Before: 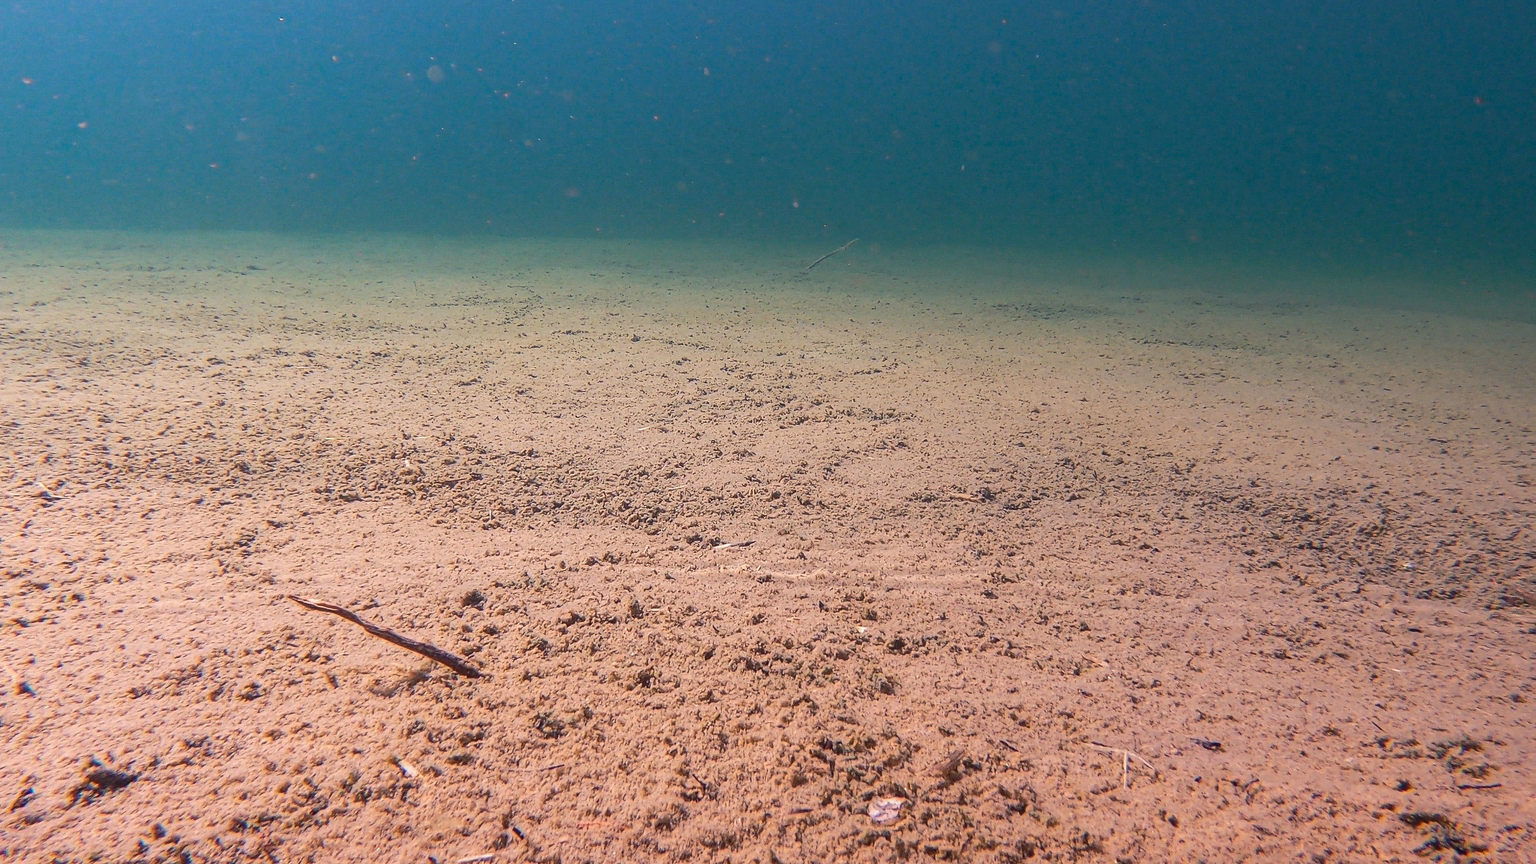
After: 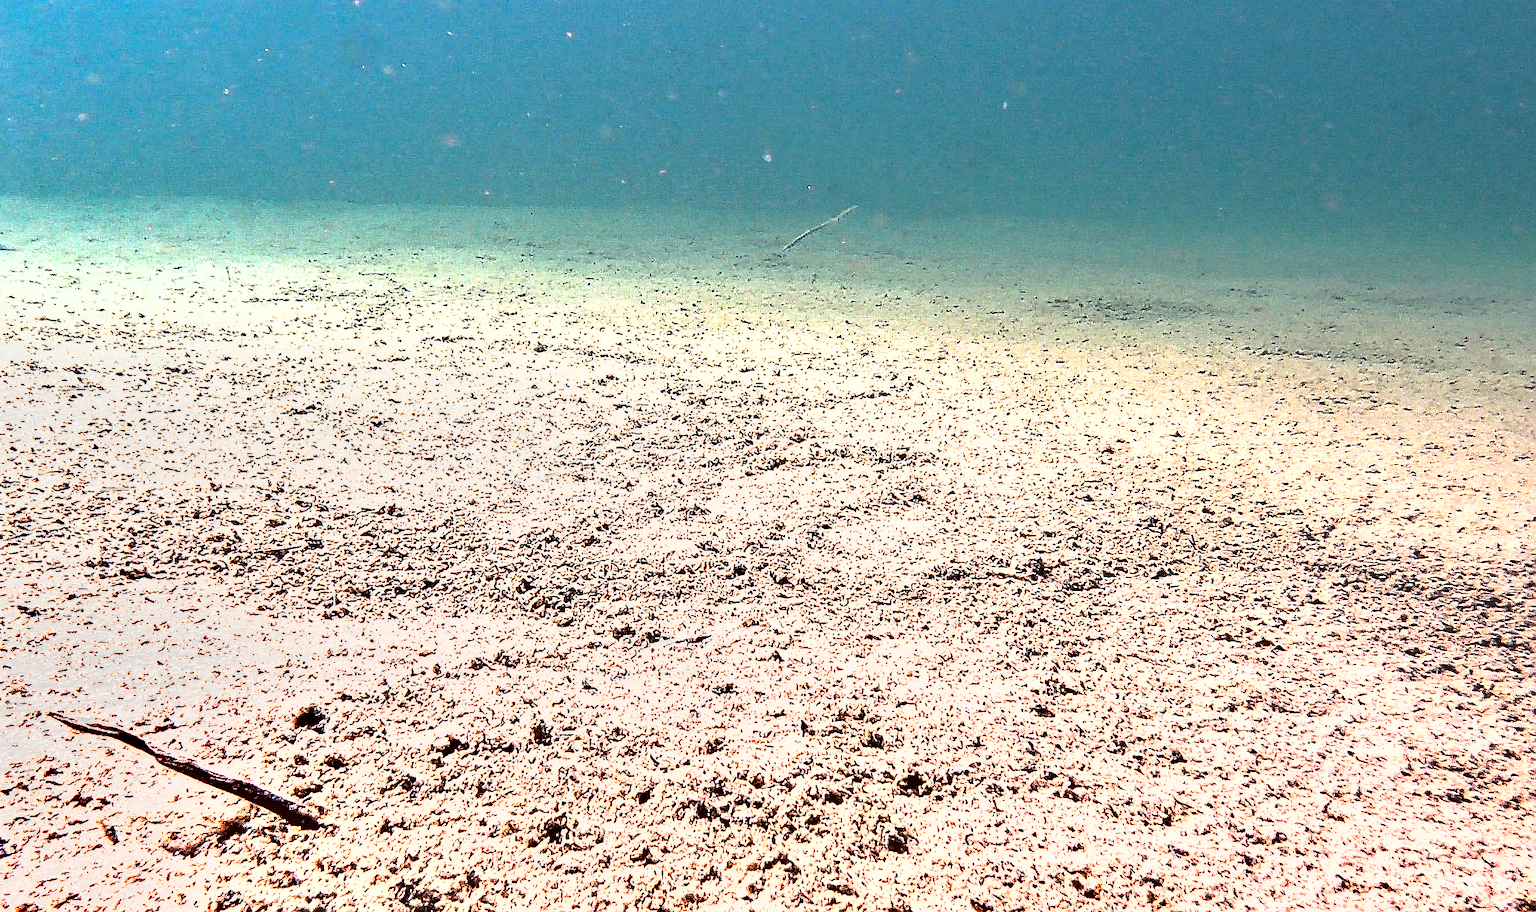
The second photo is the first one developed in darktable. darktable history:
color correction: highlights a* -2.98, highlights b* -2.21, shadows a* 1.99, shadows b* 2.78
contrast brightness saturation: brightness 0.131
sharpen: on, module defaults
crop and rotate: left 16.591%, top 10.881%, right 12.924%, bottom 14.632%
exposure: black level correction 0, exposure 1.466 EV, compensate highlight preservation false
shadows and highlights: soften with gaussian
levels: levels [0.101, 0.578, 0.953]
